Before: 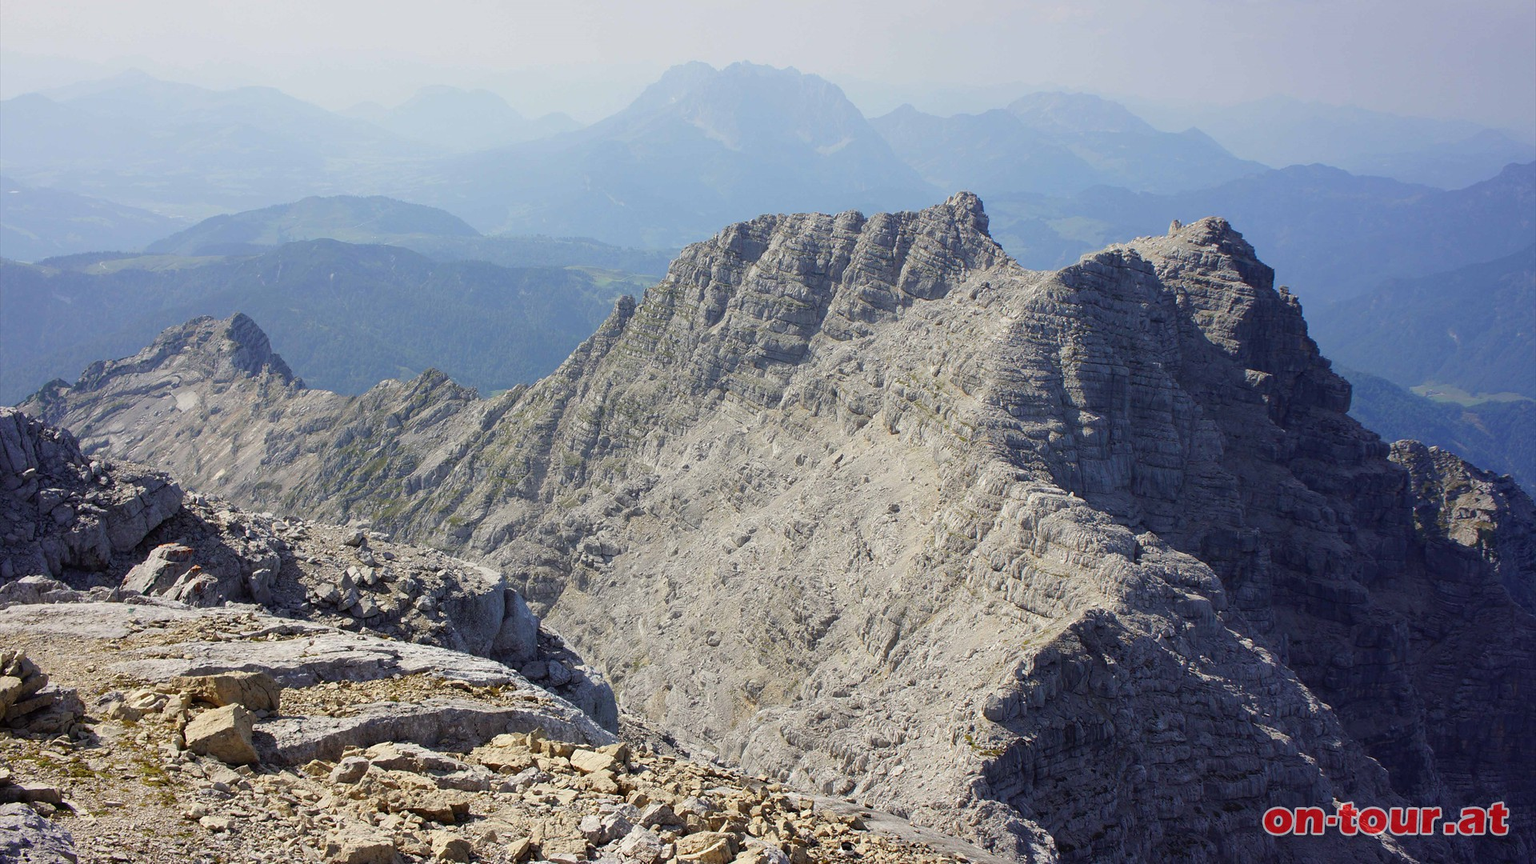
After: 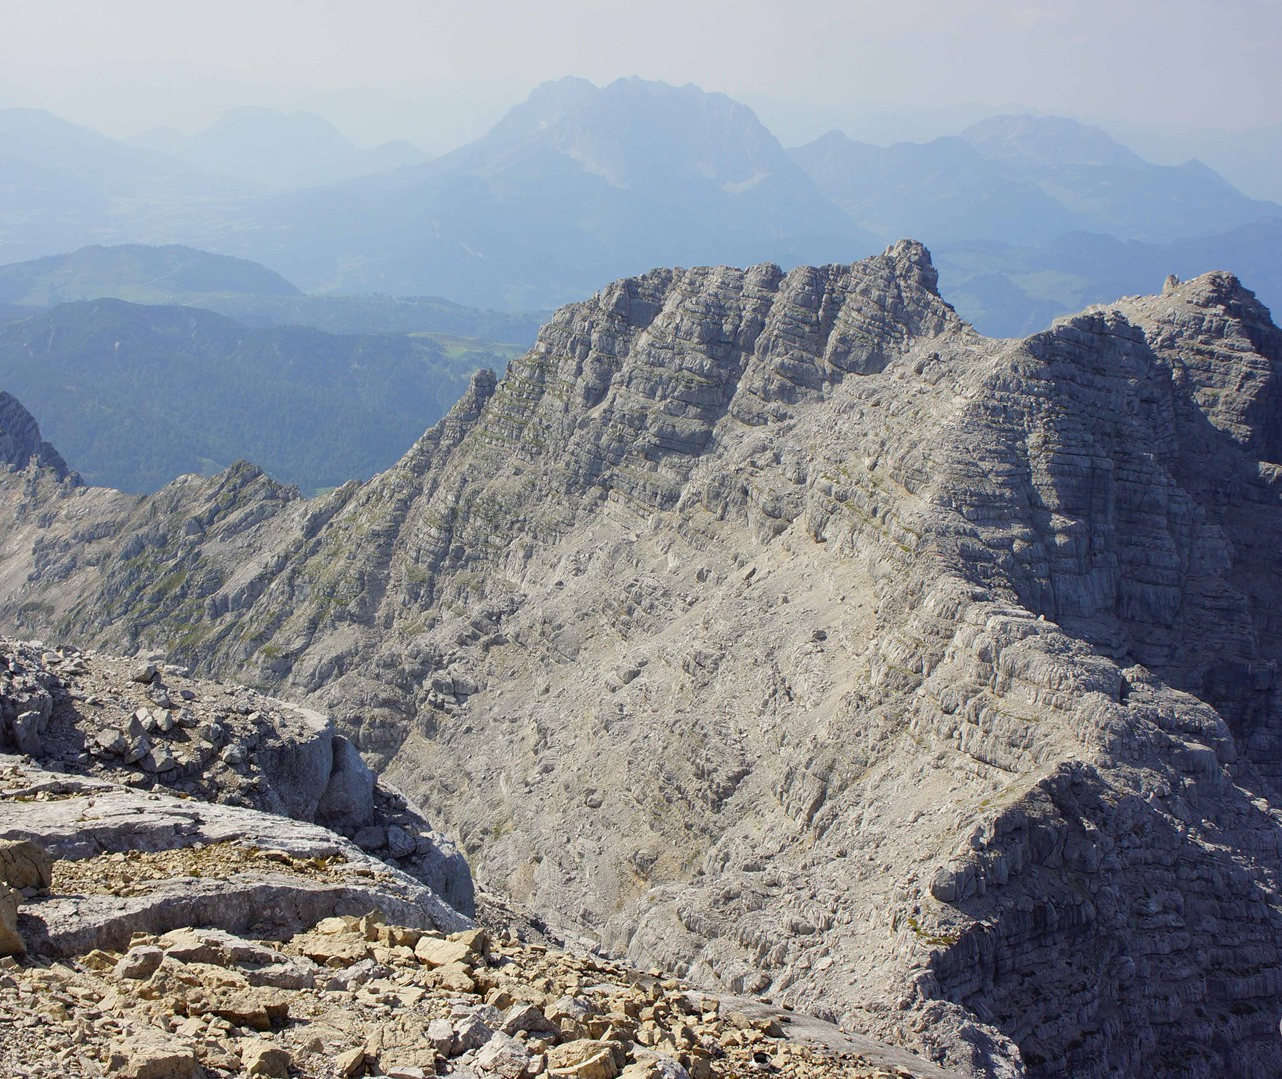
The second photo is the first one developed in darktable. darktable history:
crop and rotate: left 15.525%, right 17.686%
